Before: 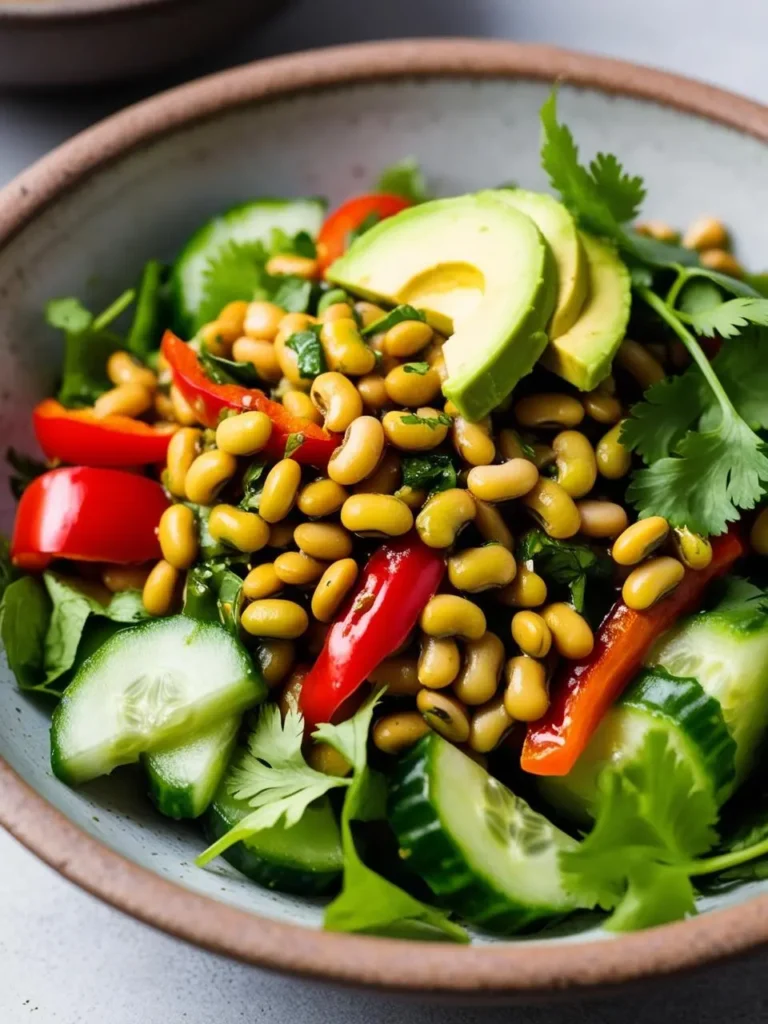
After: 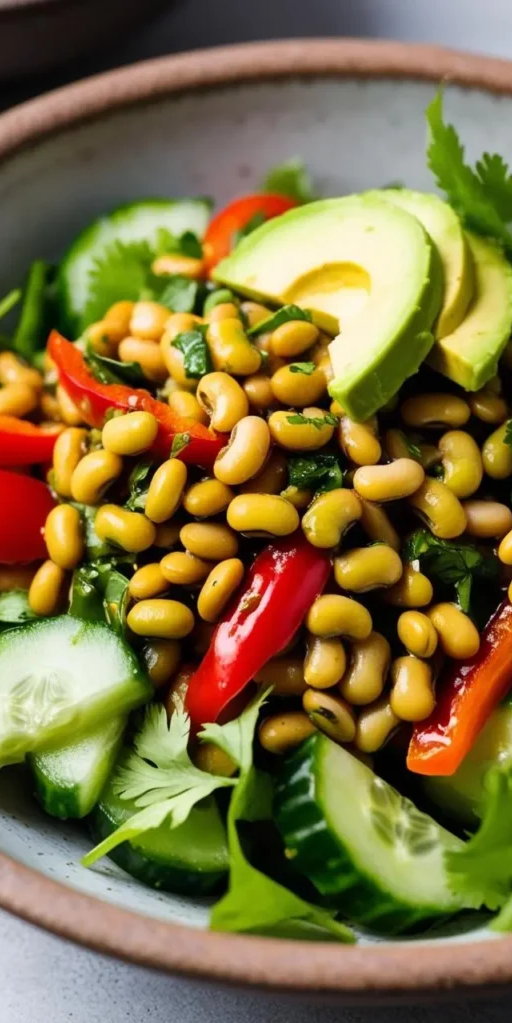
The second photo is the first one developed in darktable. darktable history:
crop and rotate: left 14.86%, right 18.349%
